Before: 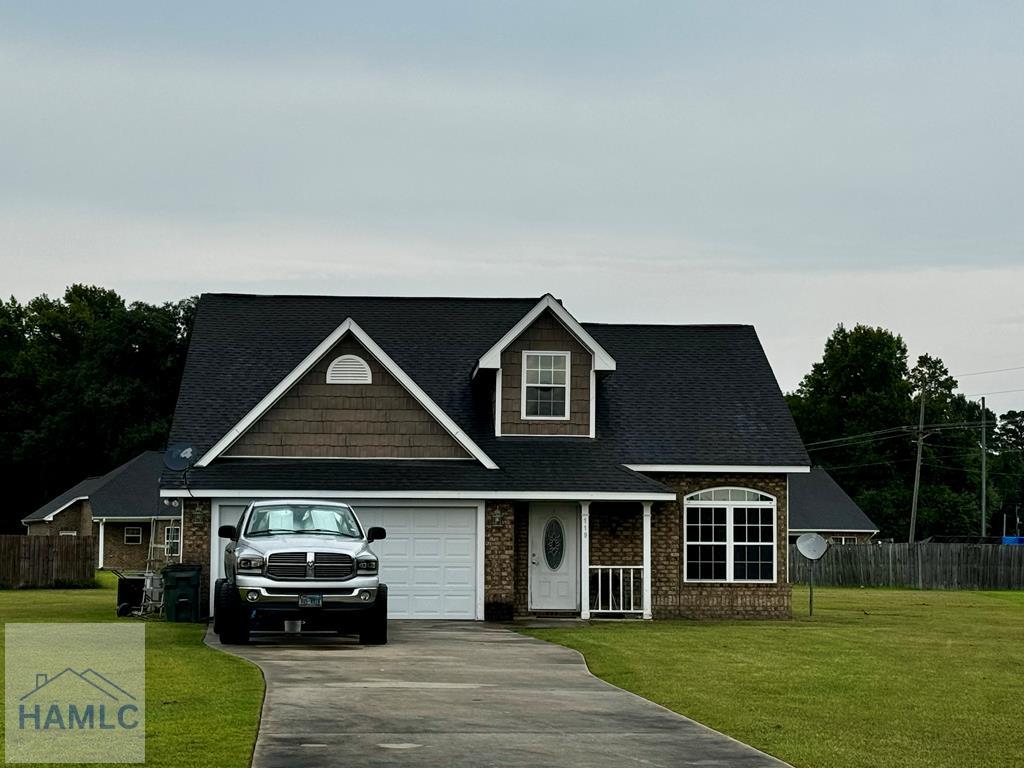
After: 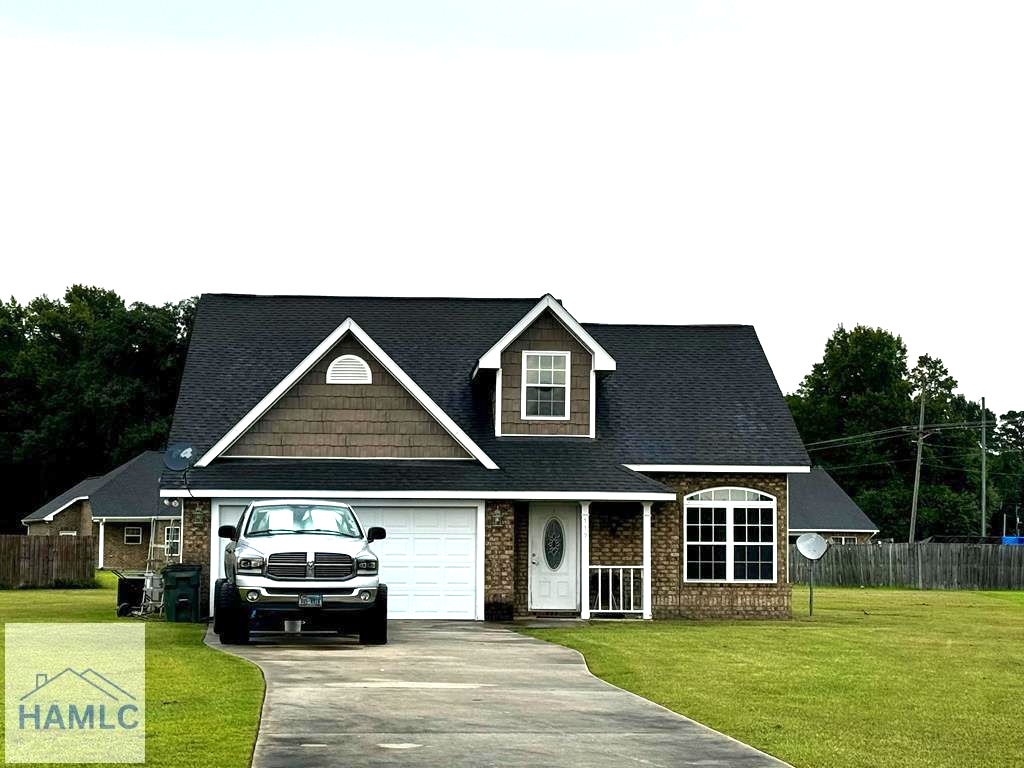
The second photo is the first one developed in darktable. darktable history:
exposure: exposure 1.243 EV, compensate exposure bias true, compensate highlight preservation false
